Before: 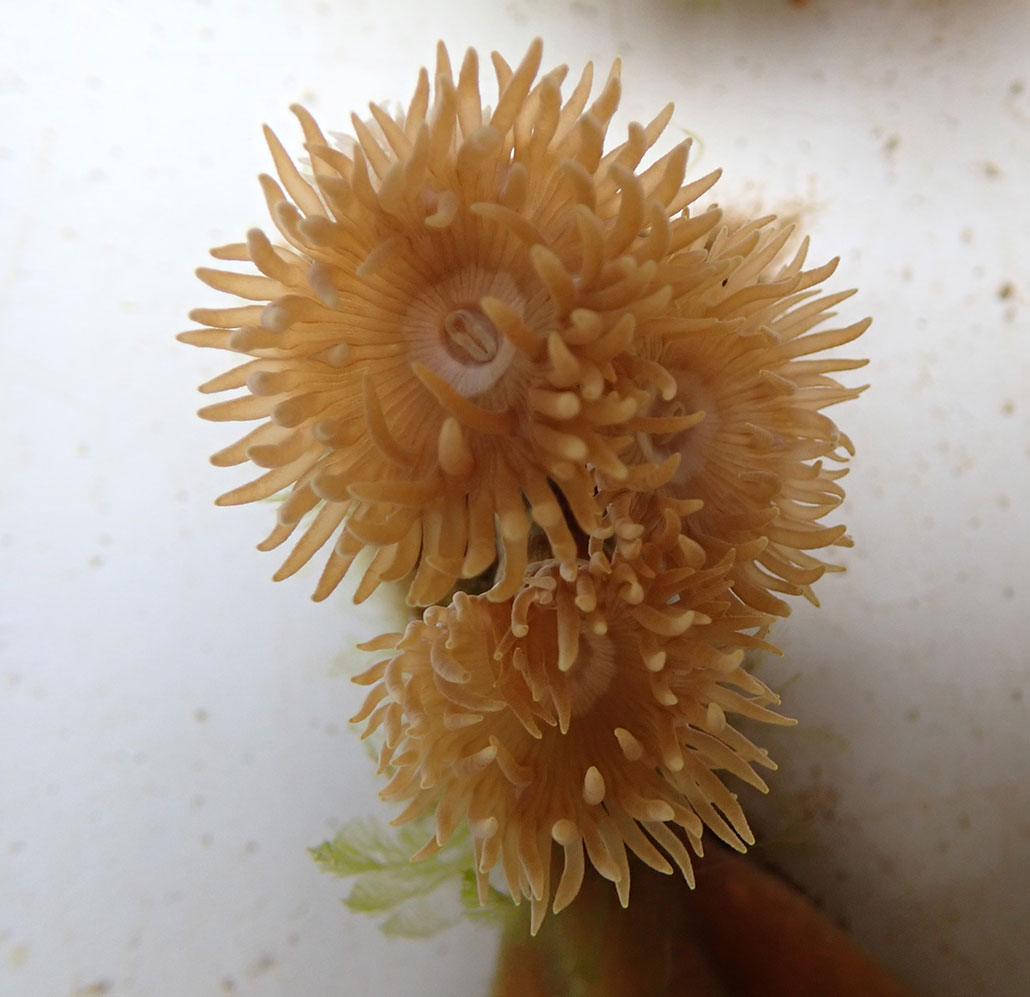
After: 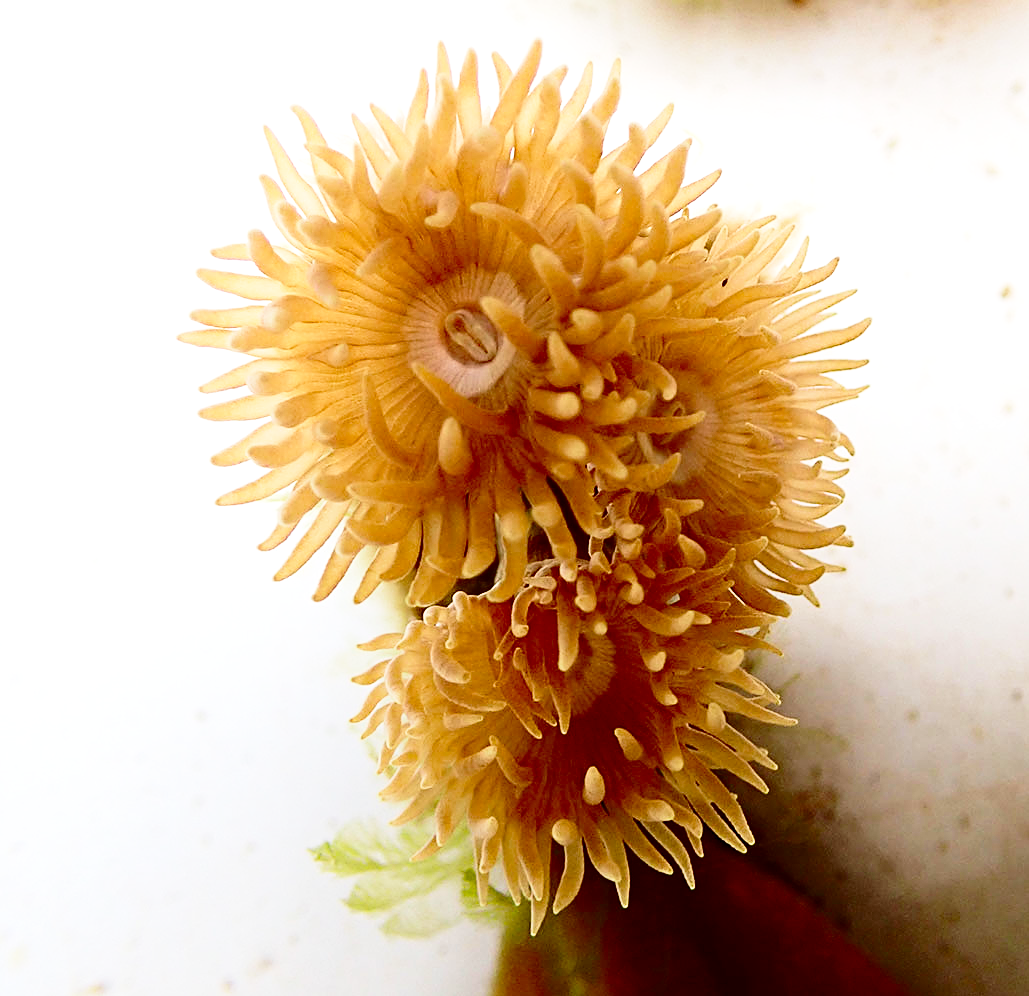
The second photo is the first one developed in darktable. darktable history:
crop and rotate: left 0.083%, bottom 0.002%
base curve: curves: ch0 [(0, 0) (0.028, 0.03) (0.121, 0.232) (0.46, 0.748) (0.859, 0.968) (1, 1)], preserve colors none
sharpen: on, module defaults
velvia: on, module defaults
contrast brightness saturation: contrast 0.188, brightness -0.232, saturation 0.116
exposure: exposure 0.57 EV, compensate exposure bias true, compensate highlight preservation false
